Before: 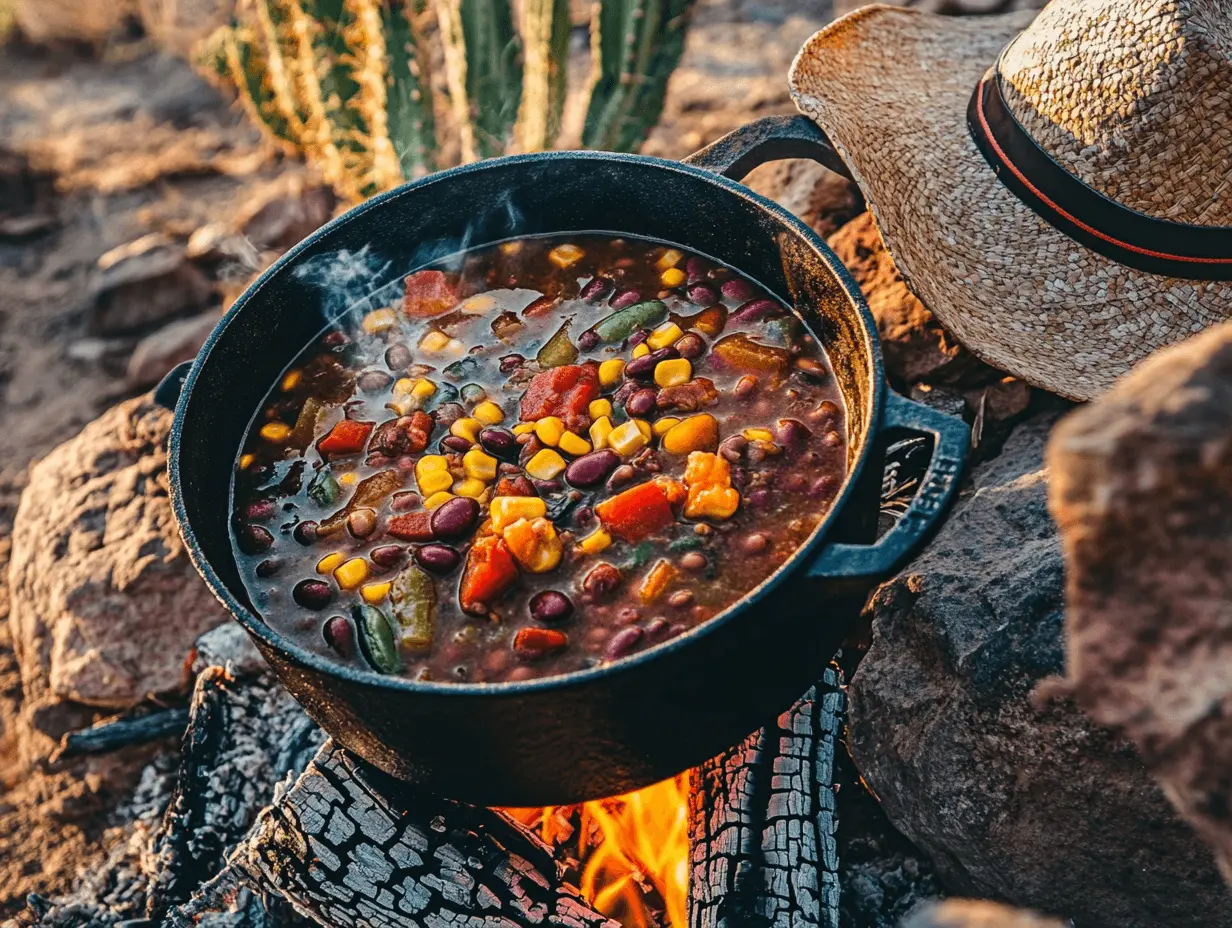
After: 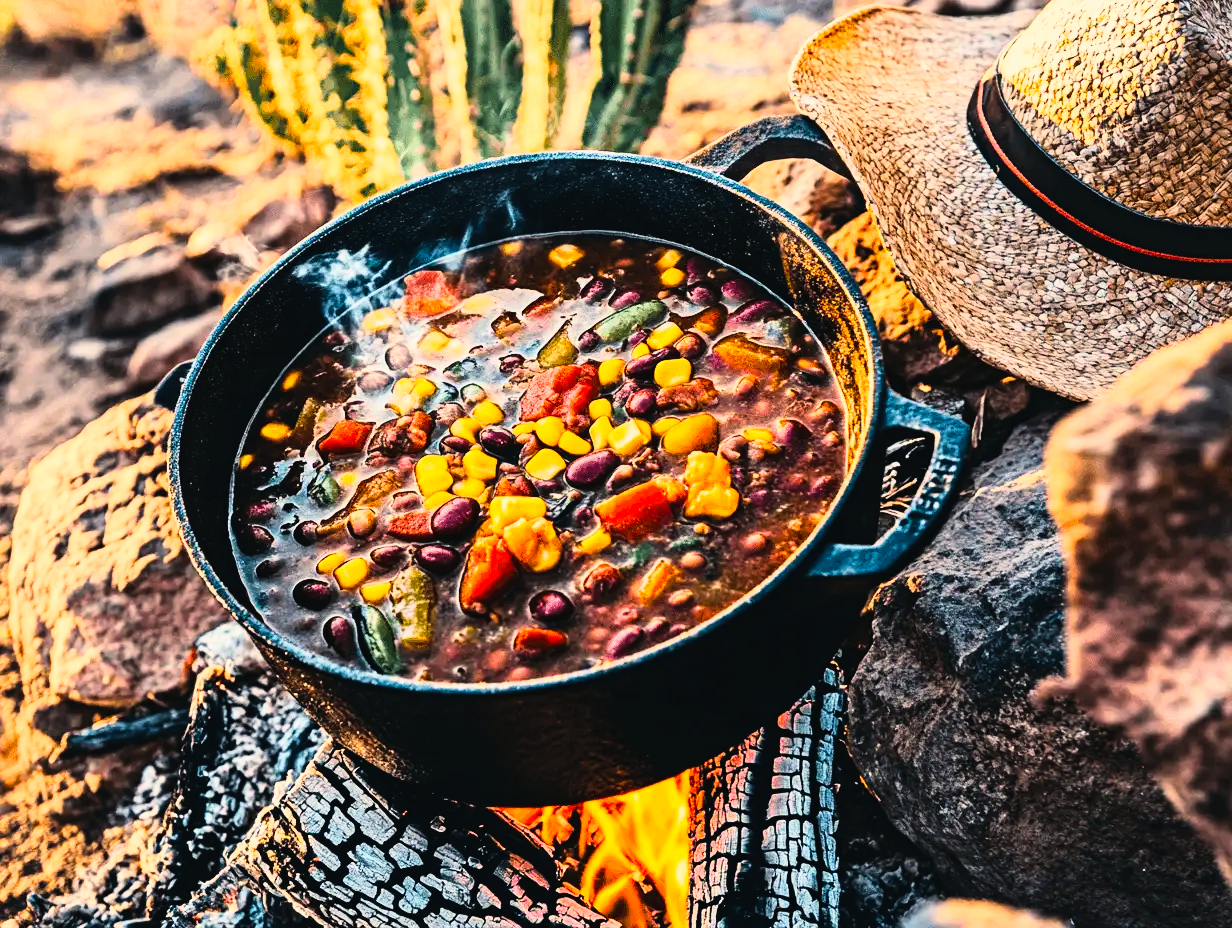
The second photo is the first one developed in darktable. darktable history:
color balance rgb: shadows lift › chroma 2%, shadows lift › hue 247.2°, power › chroma 0.3%, power › hue 25.2°, highlights gain › chroma 3%, highlights gain › hue 60°, global offset › luminance 0.75%, perceptual saturation grading › global saturation 20%, perceptual saturation grading › highlights -20%, perceptual saturation grading › shadows 30%, global vibrance 20%
rgb curve: curves: ch0 [(0, 0) (0.21, 0.15) (0.24, 0.21) (0.5, 0.75) (0.75, 0.96) (0.89, 0.99) (1, 1)]; ch1 [(0, 0.02) (0.21, 0.13) (0.25, 0.2) (0.5, 0.67) (0.75, 0.9) (0.89, 0.97) (1, 1)]; ch2 [(0, 0.02) (0.21, 0.13) (0.25, 0.2) (0.5, 0.67) (0.75, 0.9) (0.89, 0.97) (1, 1)], compensate middle gray true
